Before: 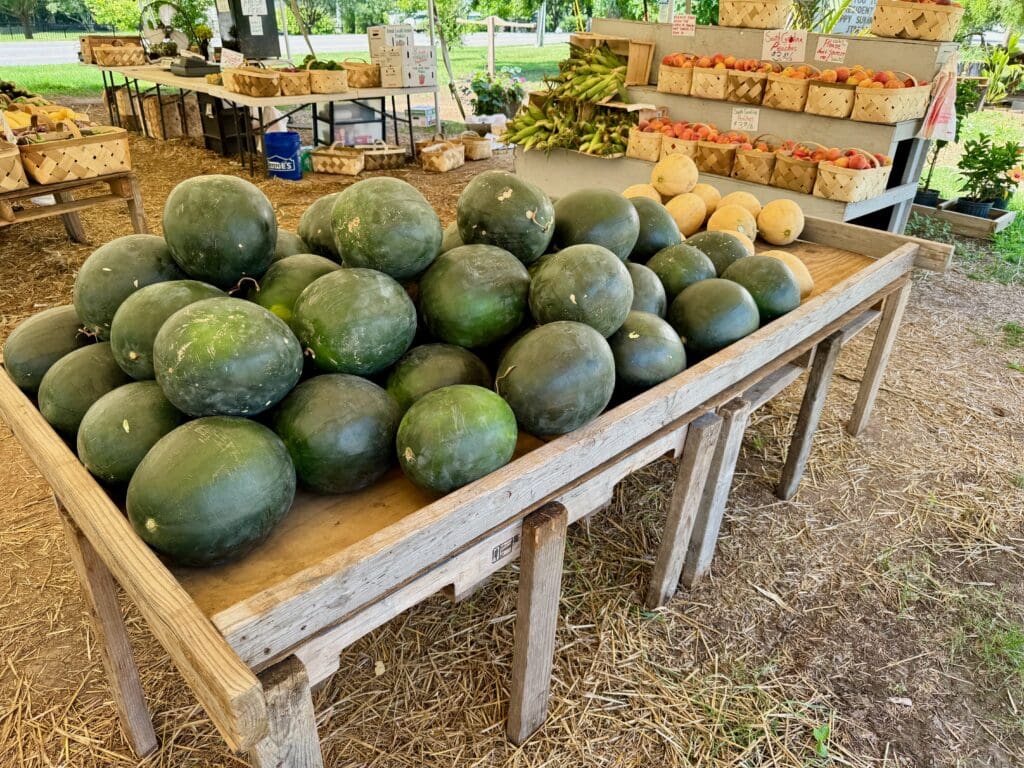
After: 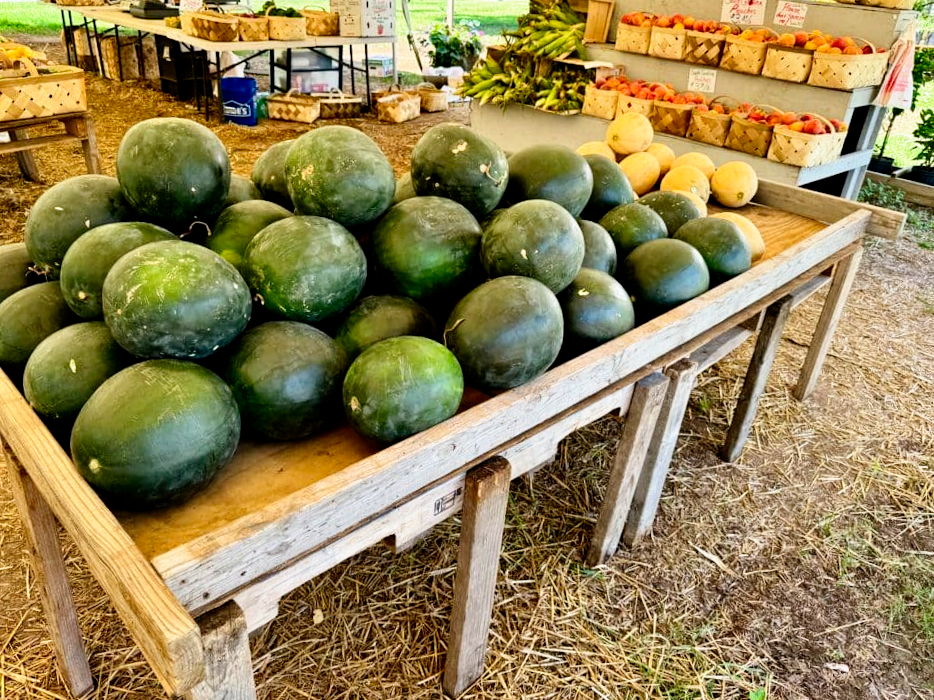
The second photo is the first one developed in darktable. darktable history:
contrast brightness saturation: contrast 0.1, brightness 0.03, saturation 0.09
filmic rgb: black relative exposure -8.7 EV, white relative exposure 2.7 EV, threshold 3 EV, target black luminance 0%, hardness 6.25, latitude 76.53%, contrast 1.326, shadows ↔ highlights balance -0.349%, preserve chrominance no, color science v4 (2020), enable highlight reconstruction true
crop and rotate: angle -1.96°, left 3.097%, top 4.154%, right 1.586%, bottom 0.529%
